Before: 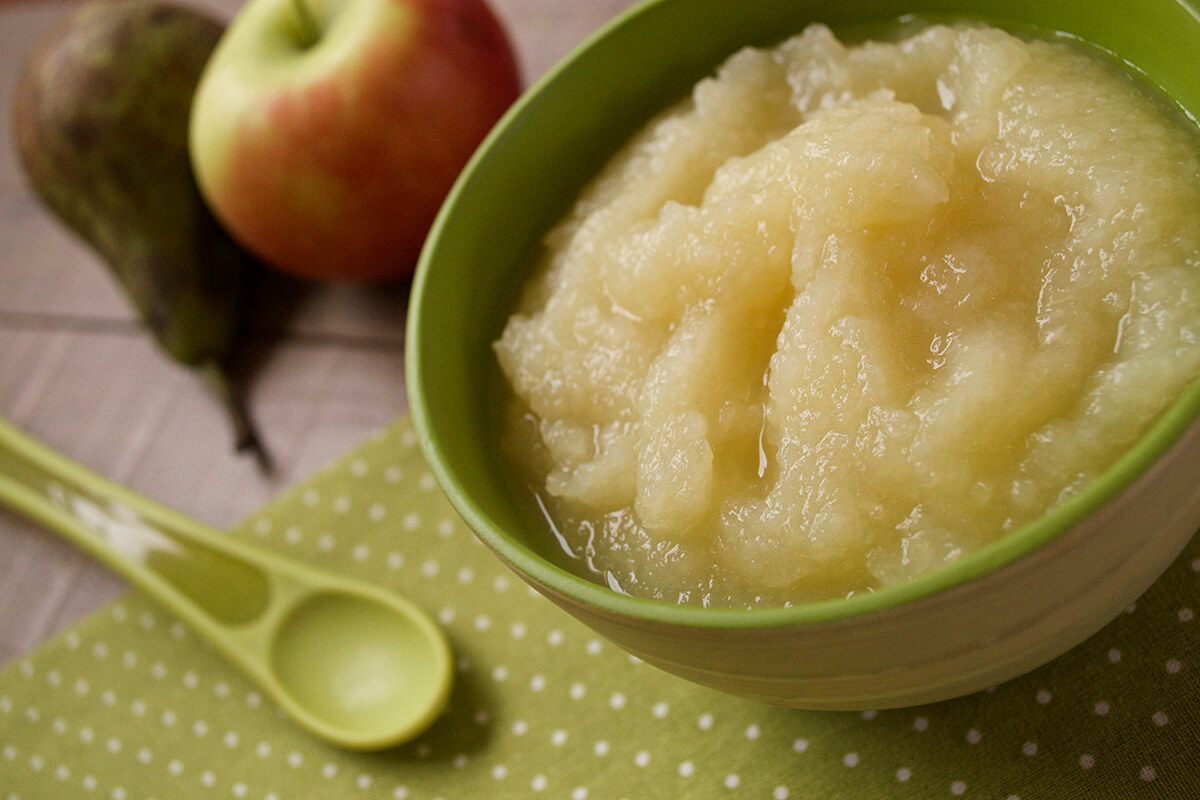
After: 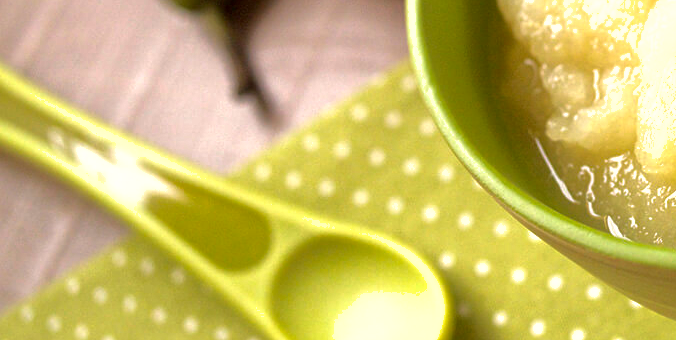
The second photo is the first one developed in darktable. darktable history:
shadows and highlights: shadows 30
crop: top 44.483%, right 43.593%, bottom 12.892%
exposure: black level correction 0.001, exposure 1.116 EV, compensate highlight preservation false
